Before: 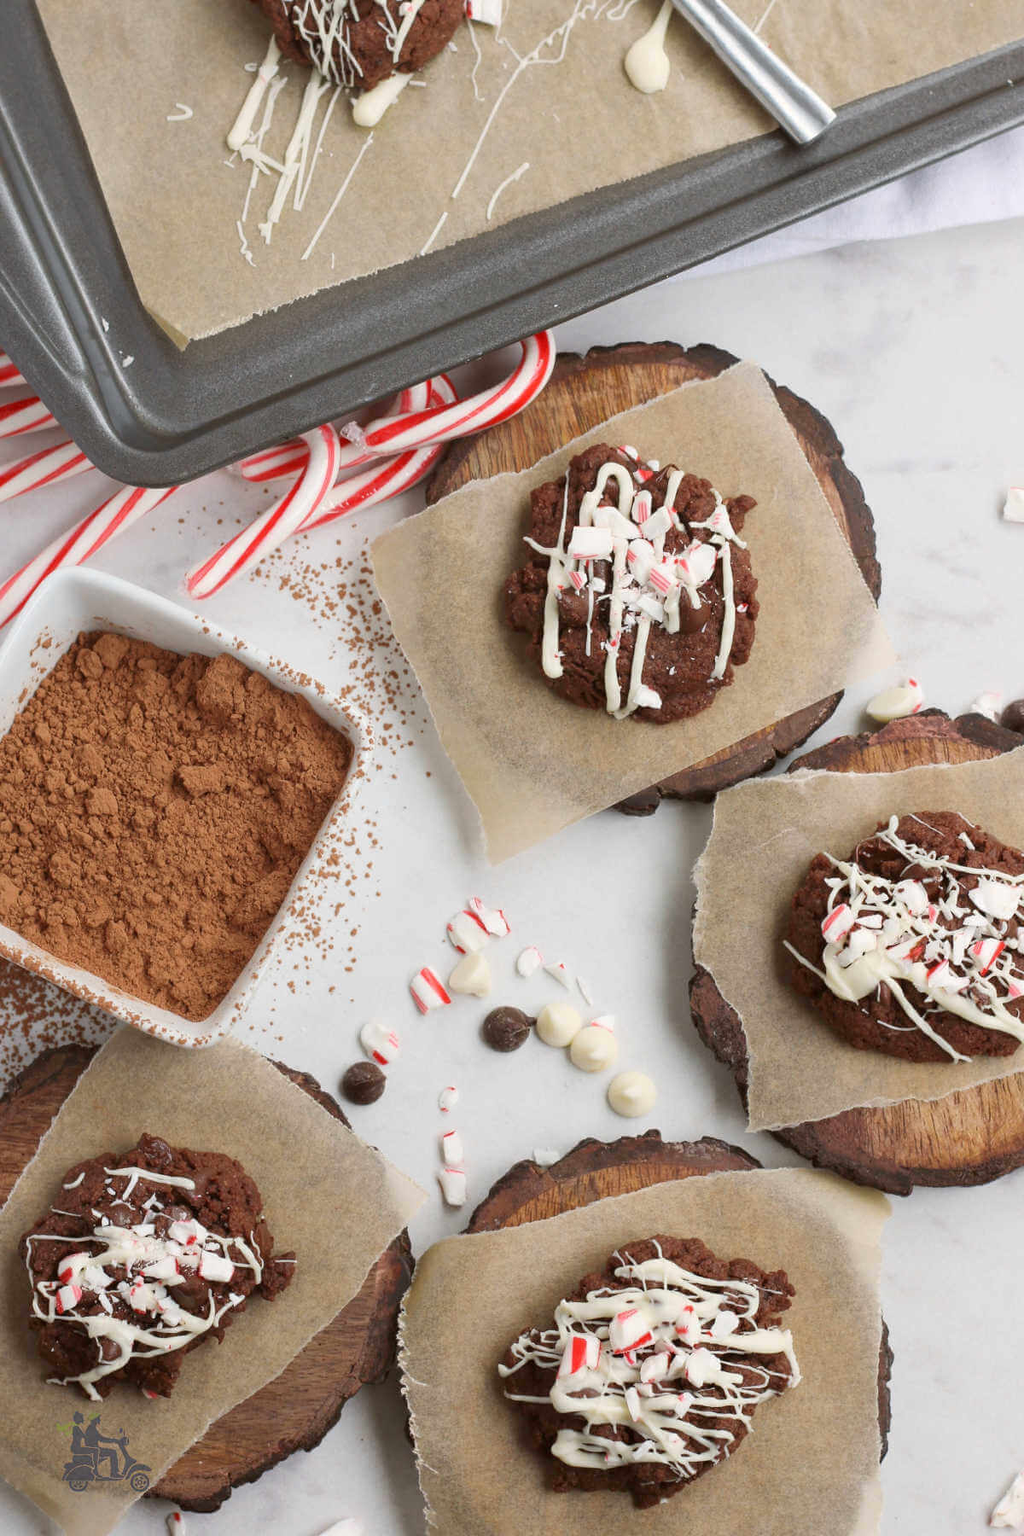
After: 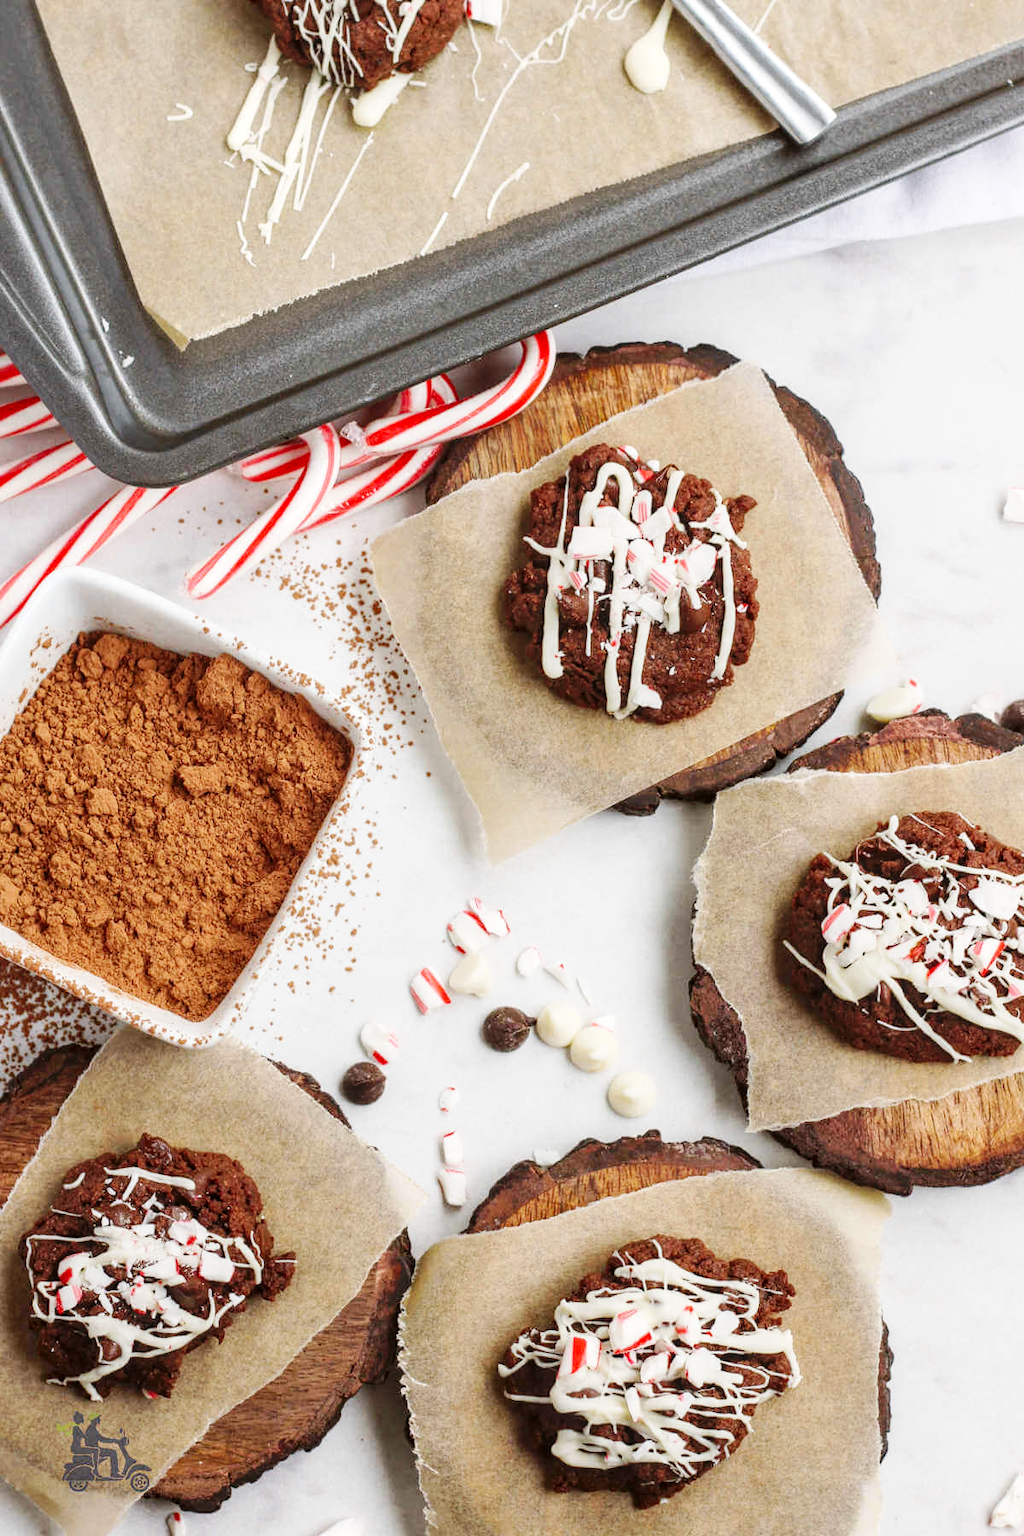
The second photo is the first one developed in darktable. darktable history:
base curve: curves: ch0 [(0, 0) (0.032, 0.025) (0.121, 0.166) (0.206, 0.329) (0.605, 0.79) (1, 1)], preserve colors none
local contrast: on, module defaults
